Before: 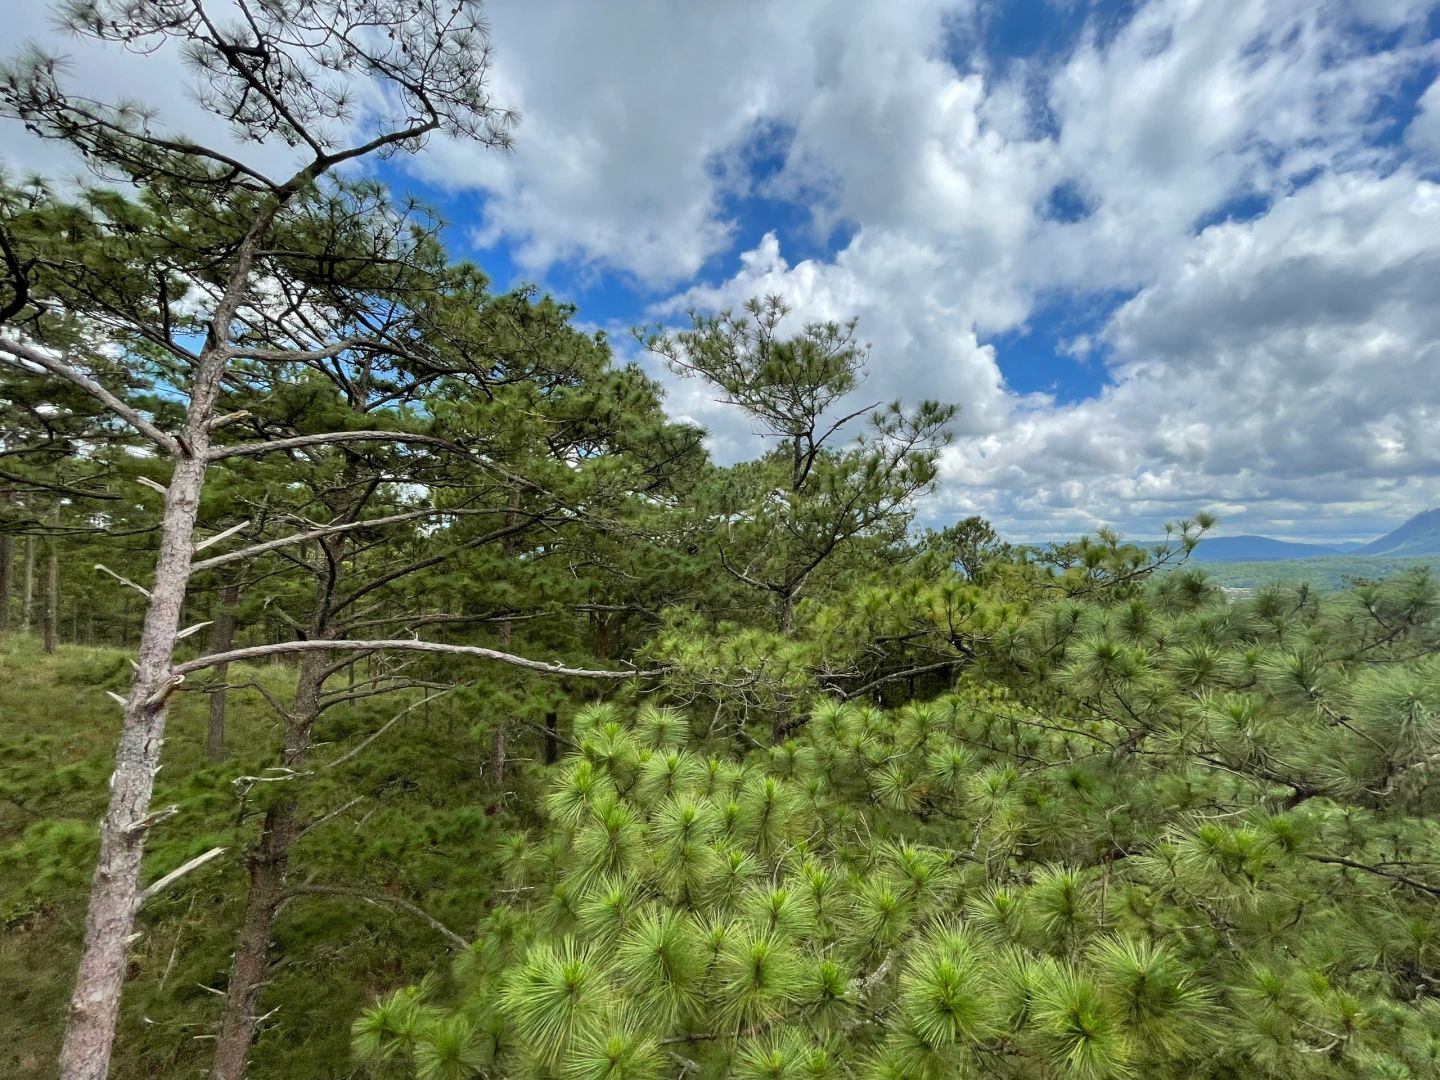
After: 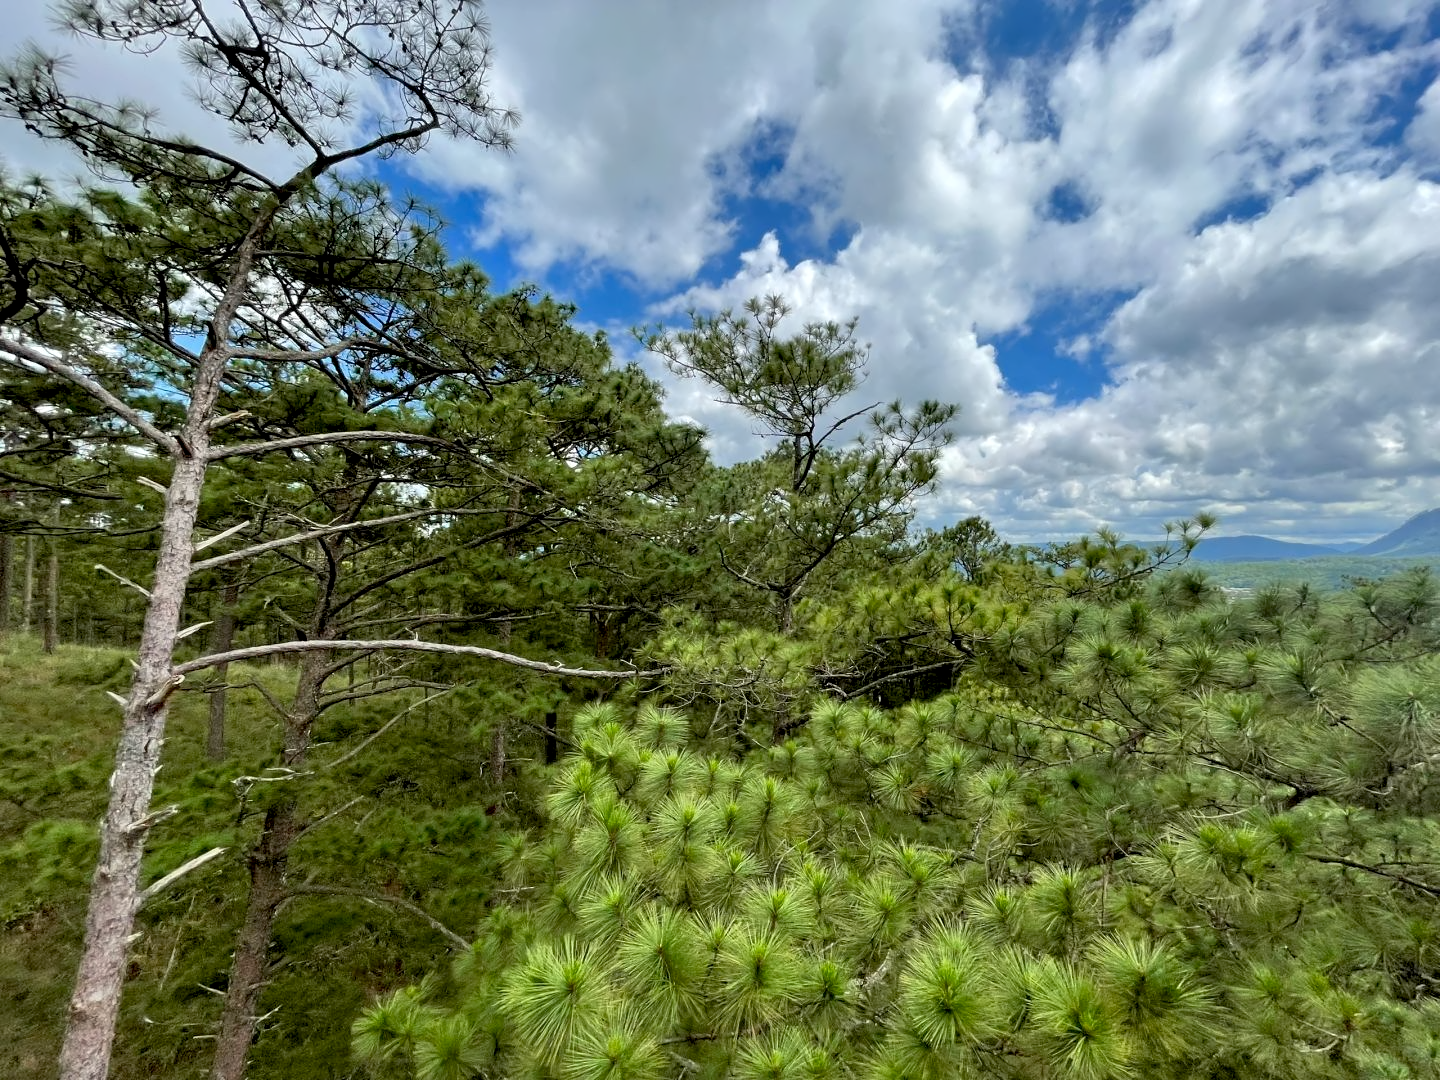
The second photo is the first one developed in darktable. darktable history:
color zones: curves: ch1 [(0.25, 0.5) (0.747, 0.71)]
exposure: black level correction 0.009, exposure 0.016 EV, compensate exposure bias true, compensate highlight preservation false
contrast equalizer: octaves 7, y [[0.5, 0.542, 0.583, 0.625, 0.667, 0.708], [0.5 ×6], [0.5 ×6], [0, 0.033, 0.067, 0.1, 0.133, 0.167], [0, 0.05, 0.1, 0.15, 0.2, 0.25]], mix 0.144
